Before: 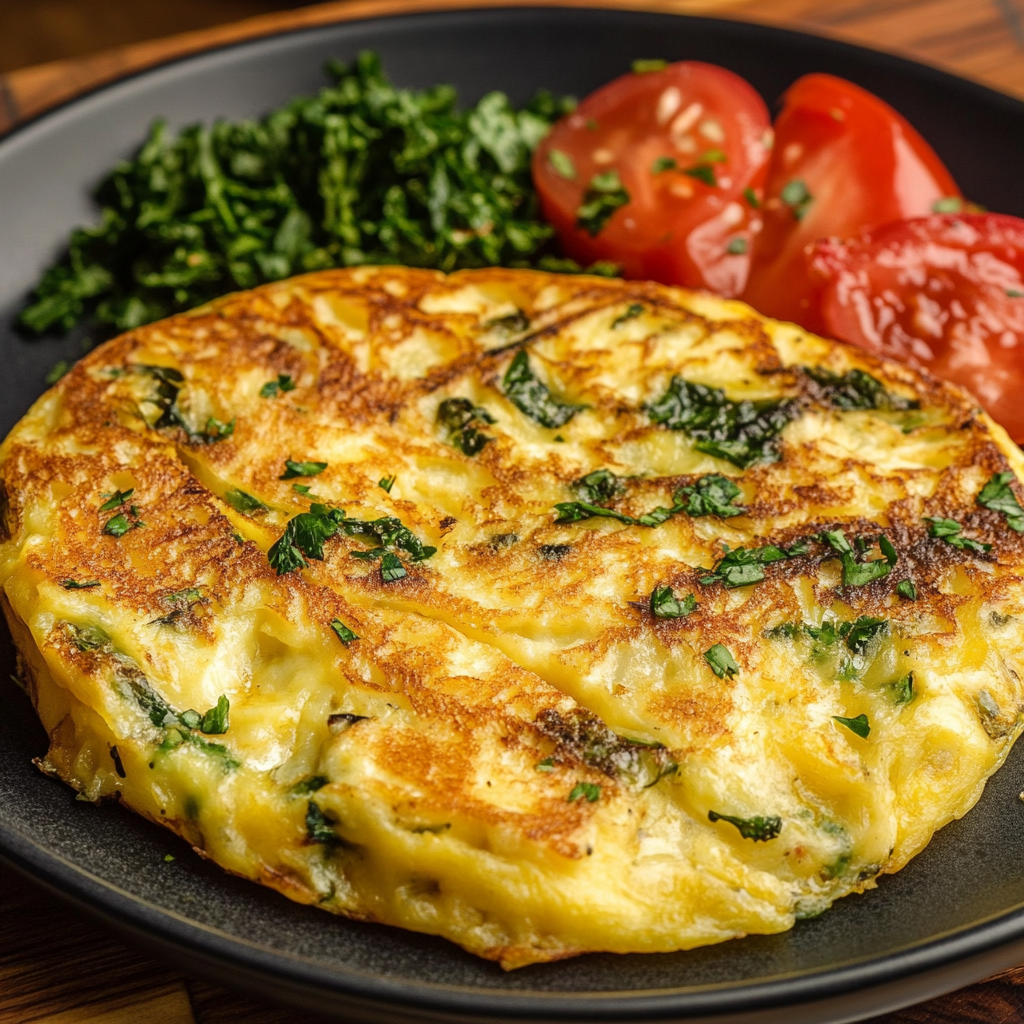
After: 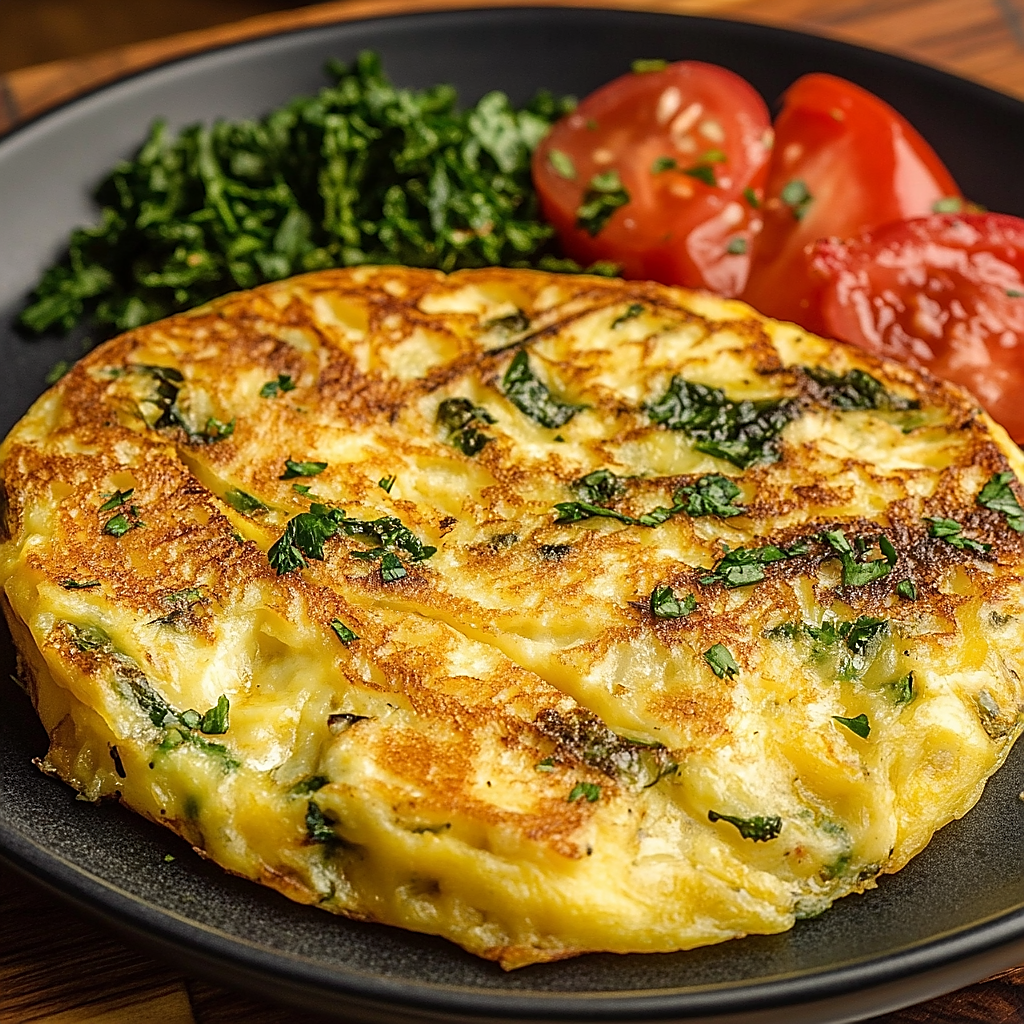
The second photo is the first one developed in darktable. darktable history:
sharpen: radius 1.416, amount 1.255, threshold 0.611
